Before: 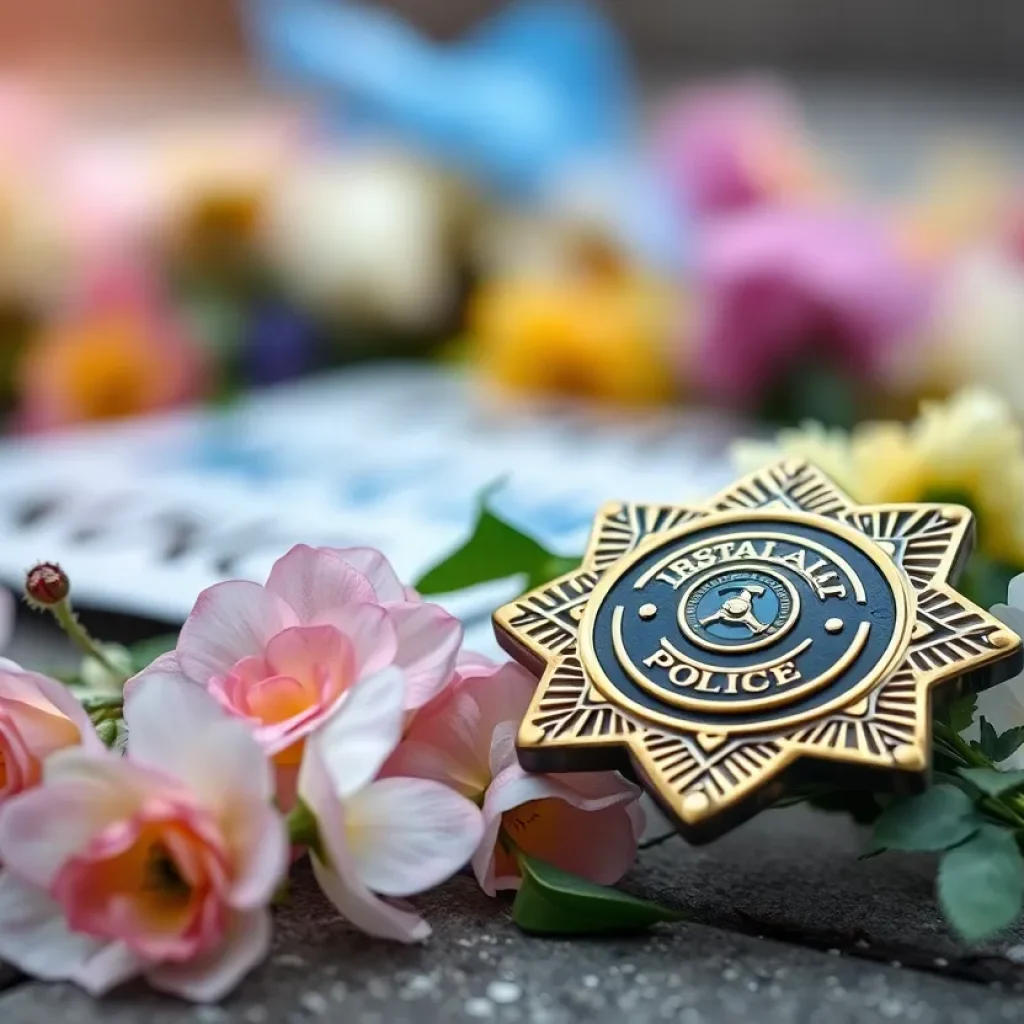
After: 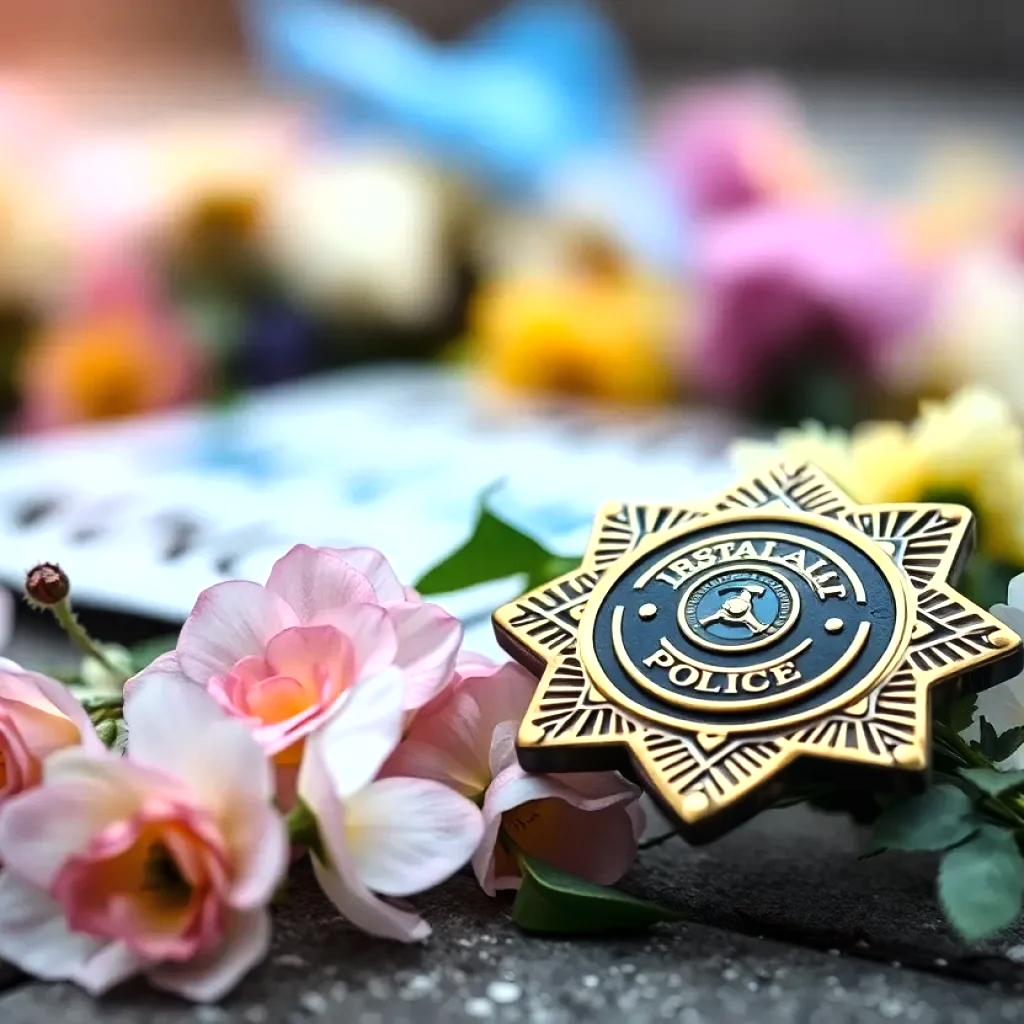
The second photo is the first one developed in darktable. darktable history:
tone curve: curves: ch0 [(0, 0) (0.003, 0.002) (0.011, 0.006) (0.025, 0.014) (0.044, 0.025) (0.069, 0.039) (0.1, 0.056) (0.136, 0.082) (0.177, 0.116) (0.224, 0.163) (0.277, 0.233) (0.335, 0.311) (0.399, 0.396) (0.468, 0.488) (0.543, 0.588) (0.623, 0.695) (0.709, 0.809) (0.801, 0.912) (0.898, 0.997) (1, 1)], color space Lab, linked channels, preserve colors none
